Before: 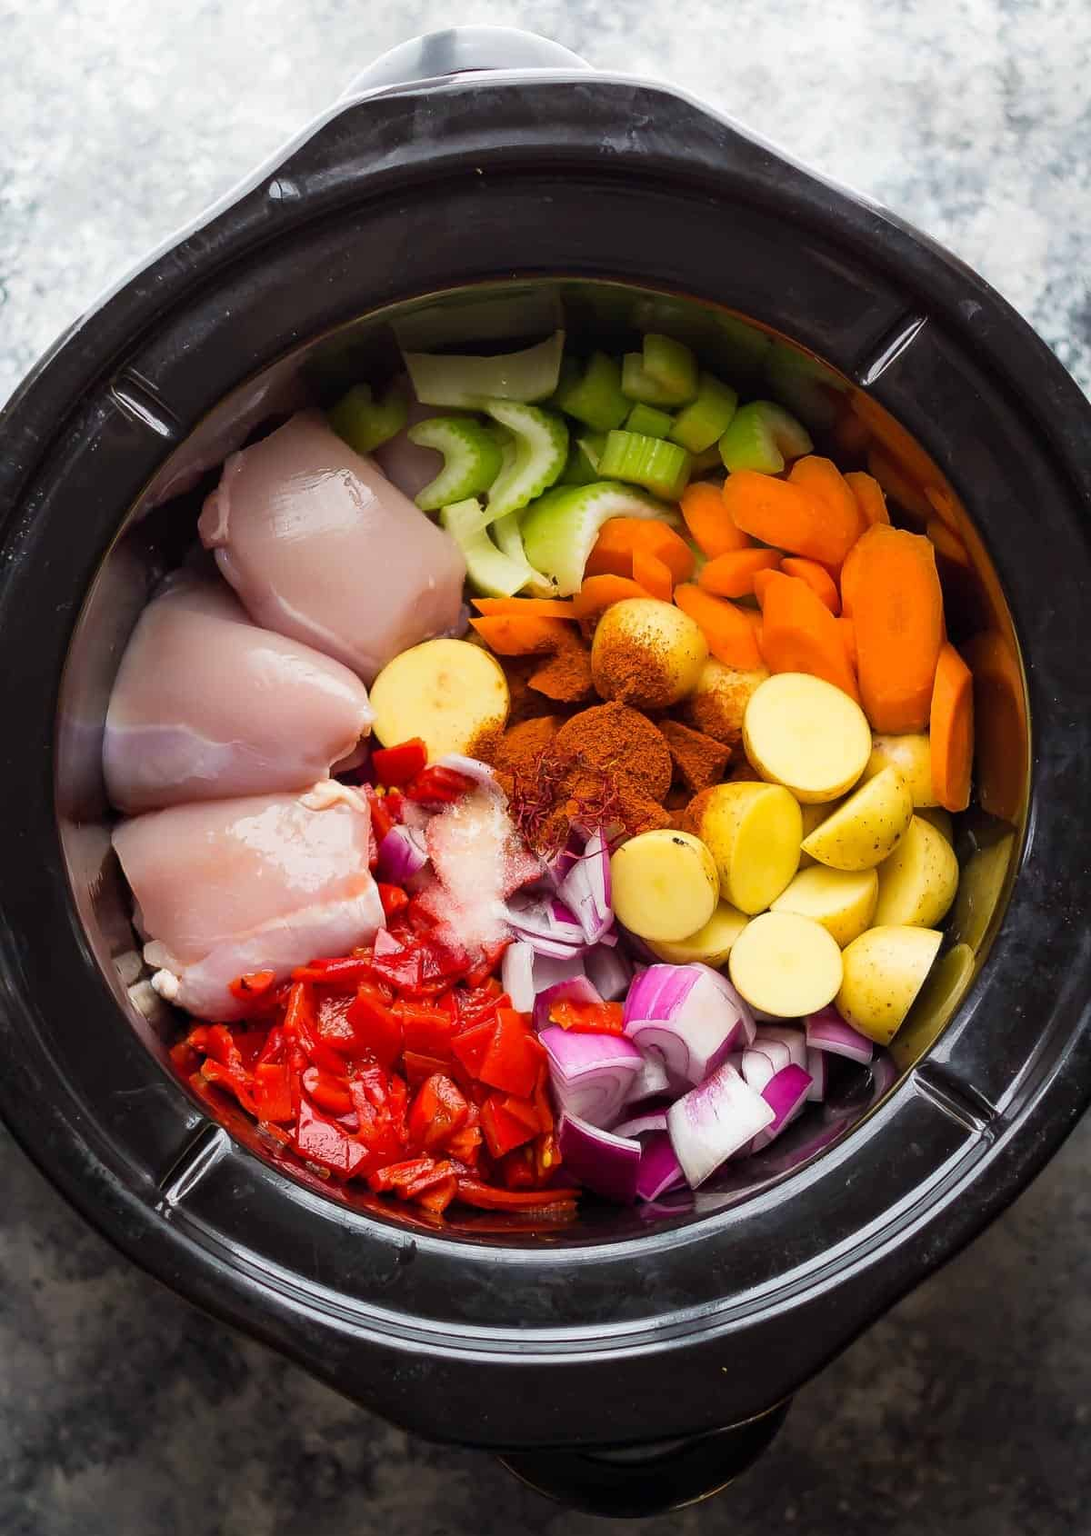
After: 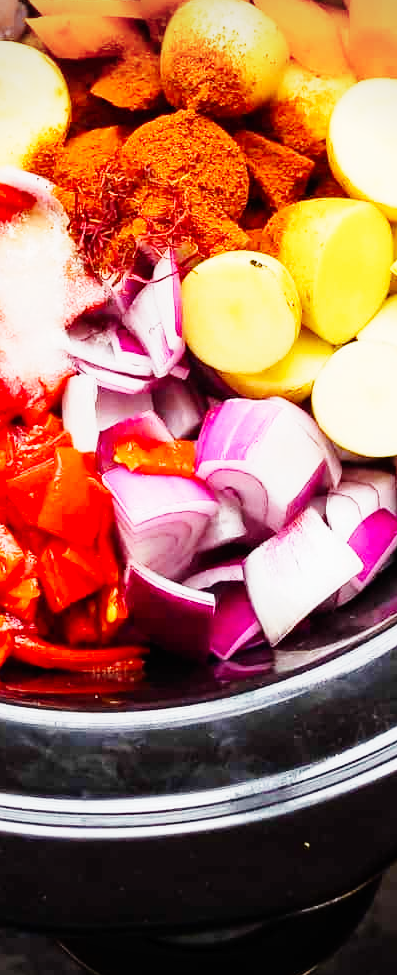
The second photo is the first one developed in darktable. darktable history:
tone equalizer: on, module defaults
base curve: curves: ch0 [(0, 0) (0, 0.001) (0.001, 0.001) (0.004, 0.002) (0.007, 0.004) (0.015, 0.013) (0.033, 0.045) (0.052, 0.096) (0.075, 0.17) (0.099, 0.241) (0.163, 0.42) (0.219, 0.55) (0.259, 0.616) (0.327, 0.722) (0.365, 0.765) (0.522, 0.873) (0.547, 0.881) (0.689, 0.919) (0.826, 0.952) (1, 1)], preserve colors none
crop: left 40.878%, top 39.176%, right 25.993%, bottom 3.081%
vignetting: on, module defaults
